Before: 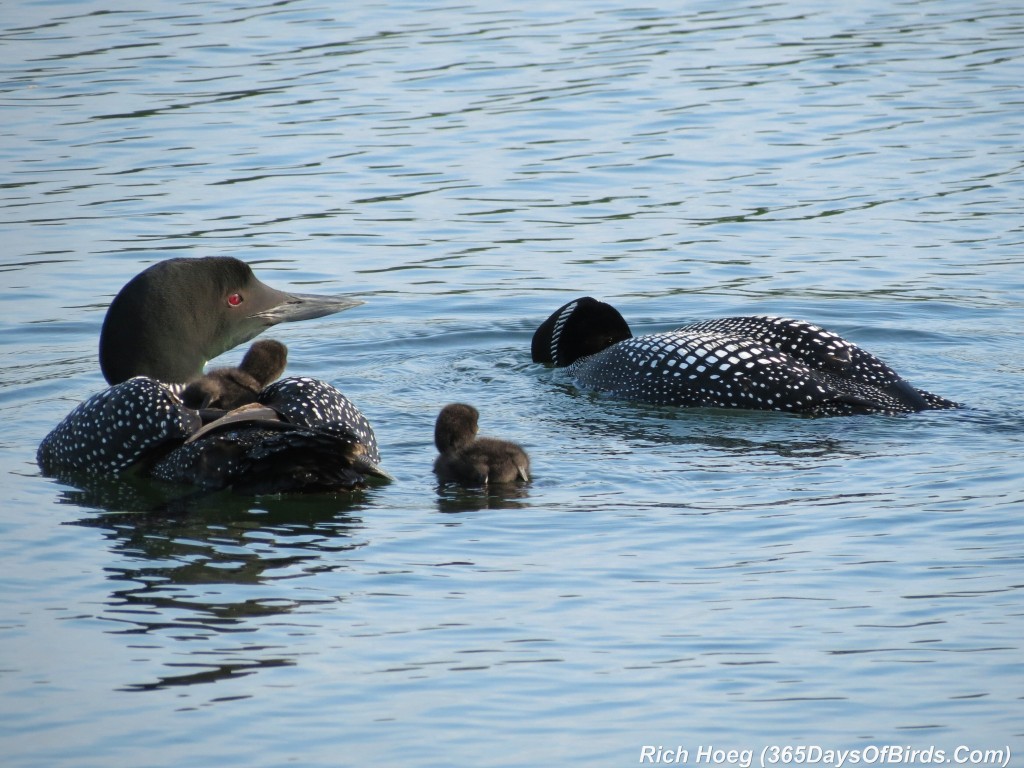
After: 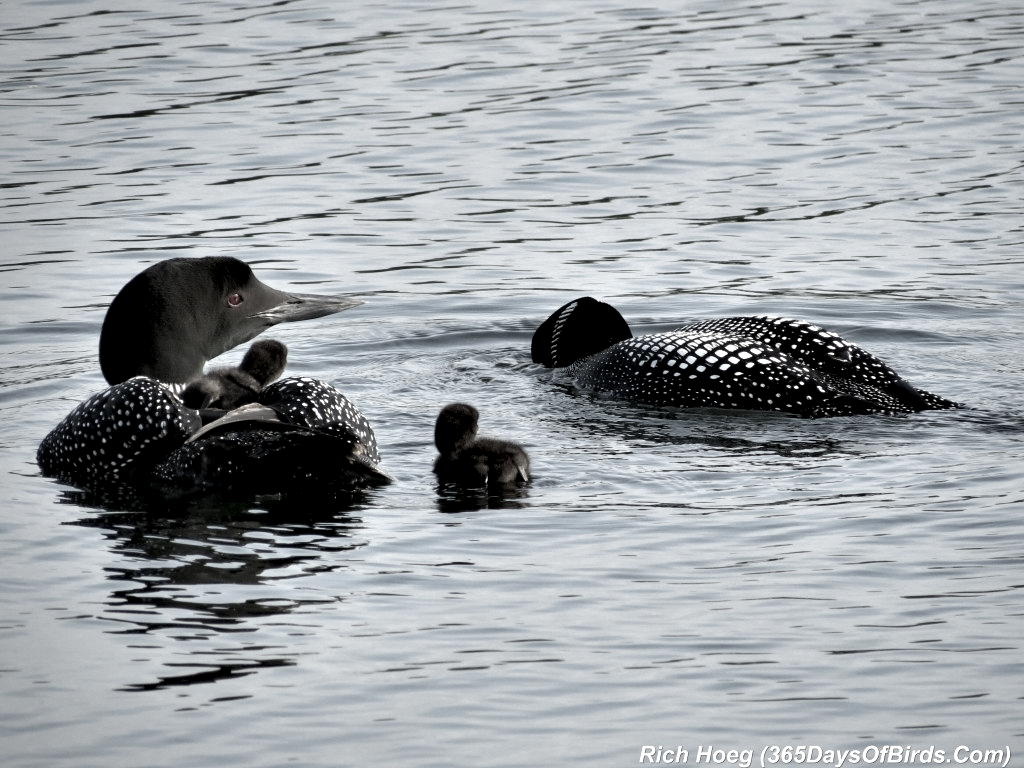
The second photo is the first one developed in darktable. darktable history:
color correction: highlights b* 0.012, saturation 0.253
contrast equalizer: octaves 7, y [[0.6 ×6], [0.55 ×6], [0 ×6], [0 ×6], [0 ×6]]
